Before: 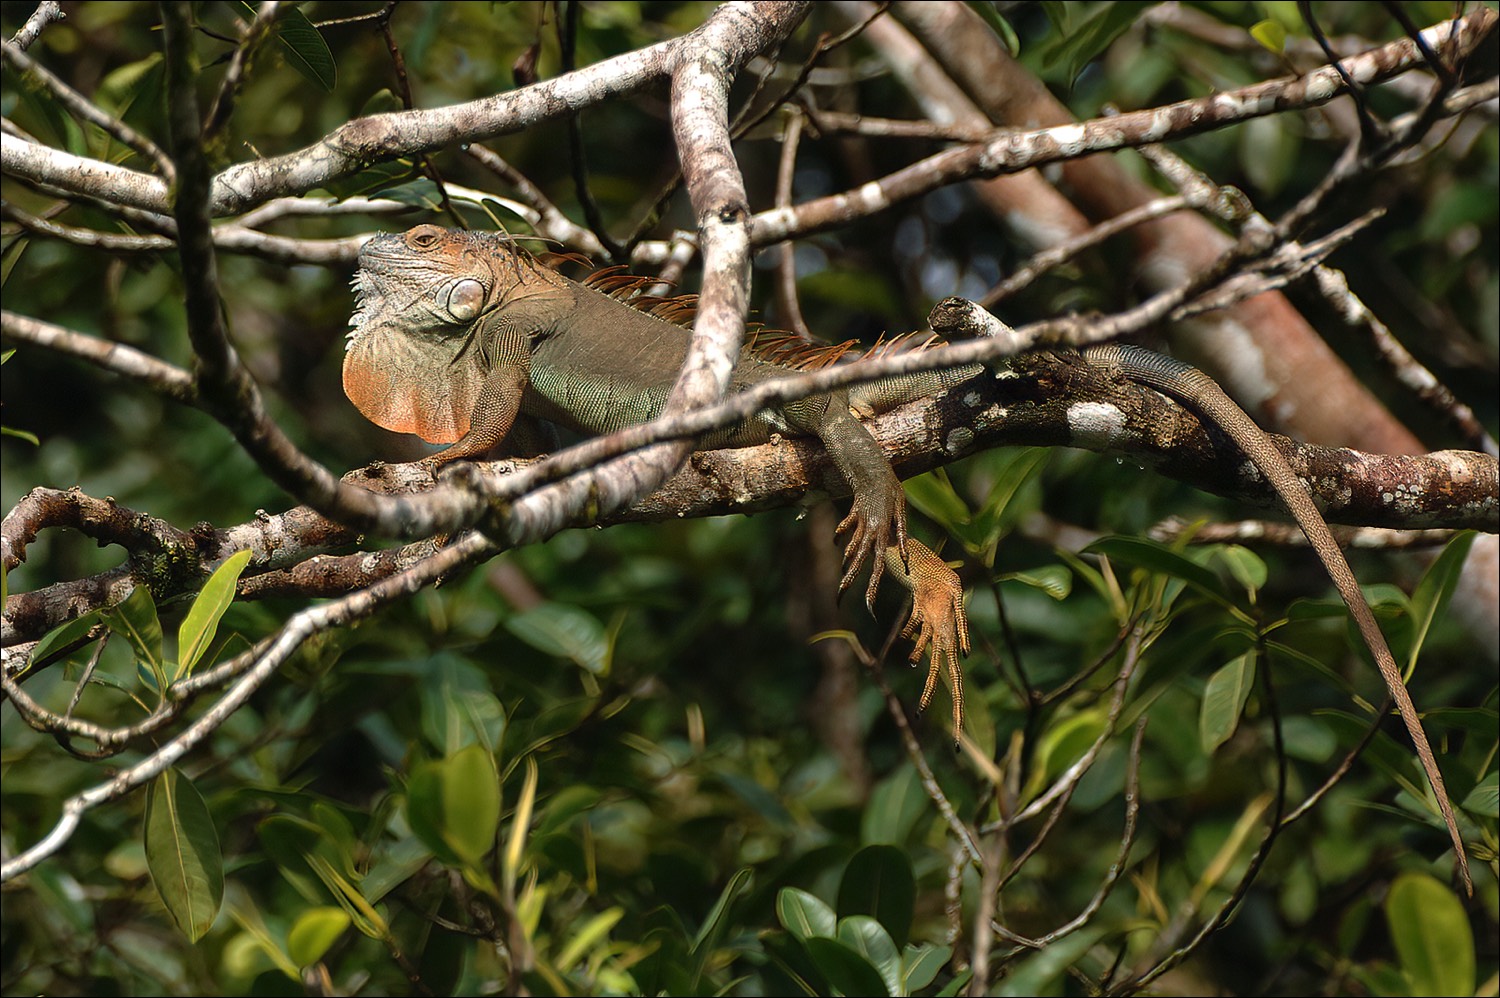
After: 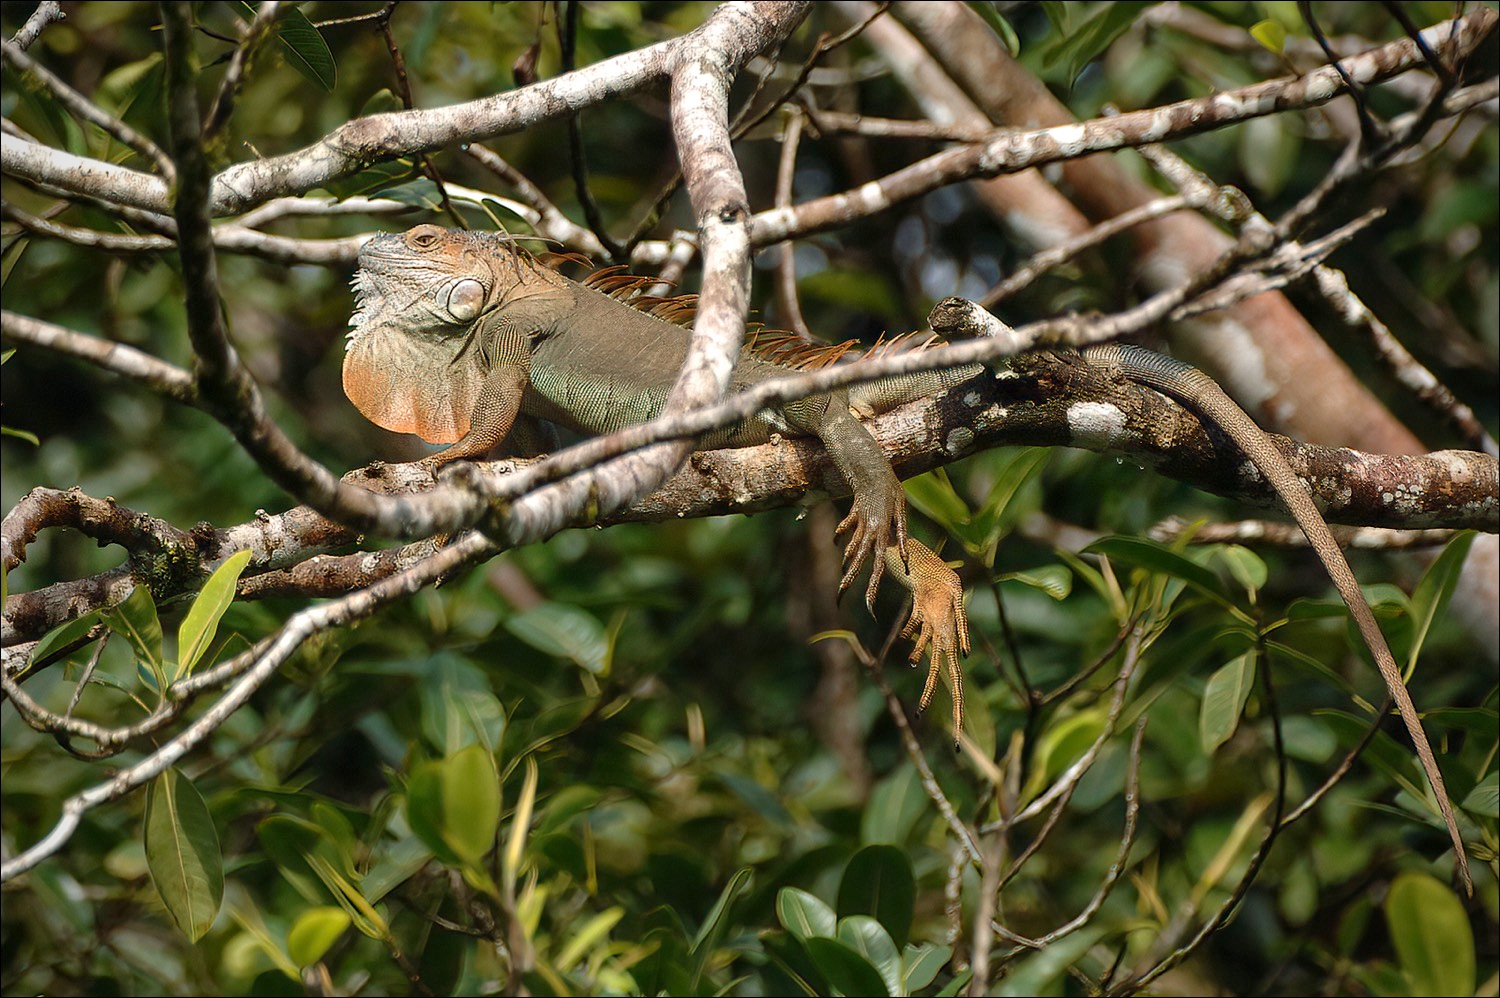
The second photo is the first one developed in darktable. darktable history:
vignetting: saturation -0.018, unbound false
